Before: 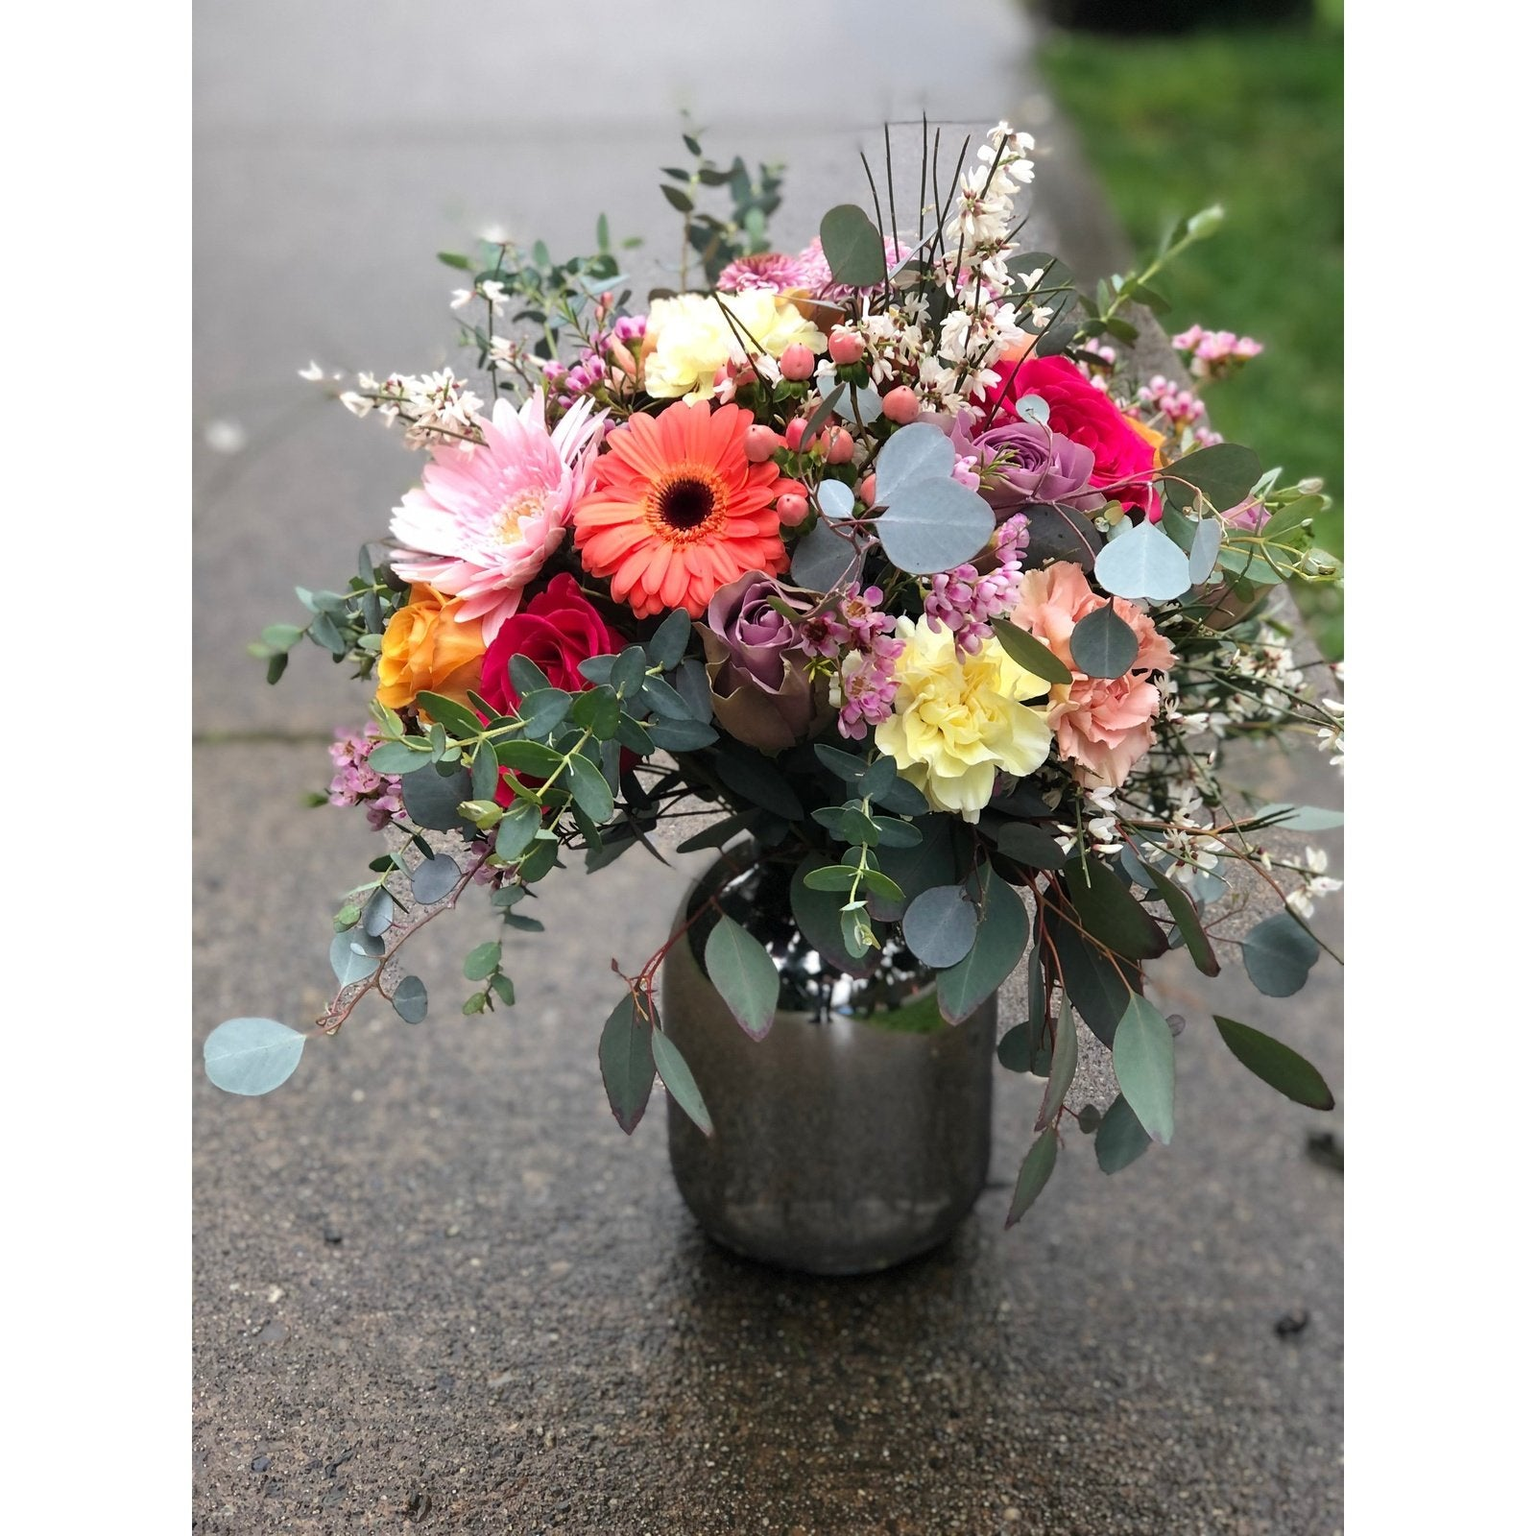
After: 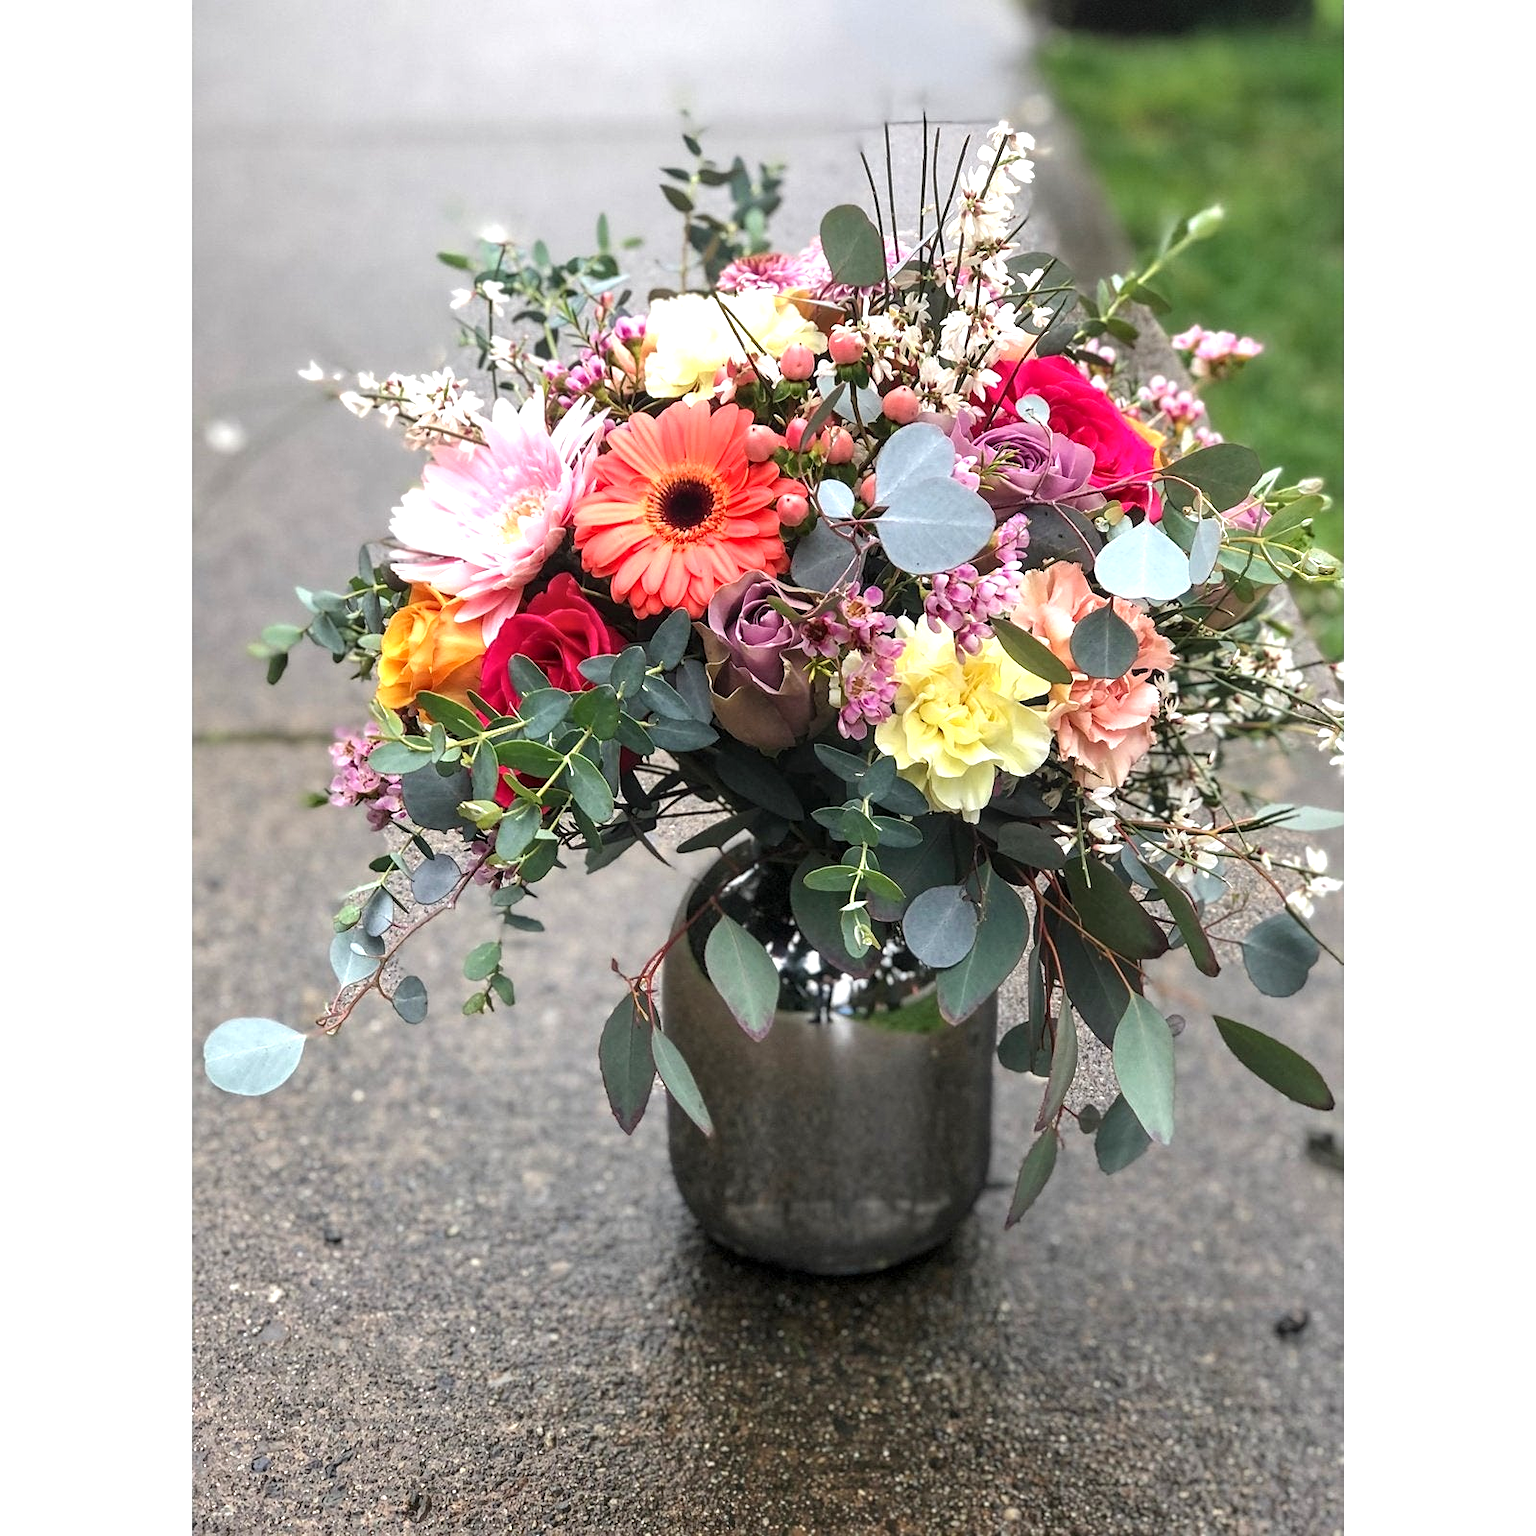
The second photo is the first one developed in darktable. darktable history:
haze removal: compatibility mode true, adaptive false
local contrast: on, module defaults
exposure: black level correction 0, exposure 0.5 EV, compensate highlight preservation false
sharpen: amount 0.218
